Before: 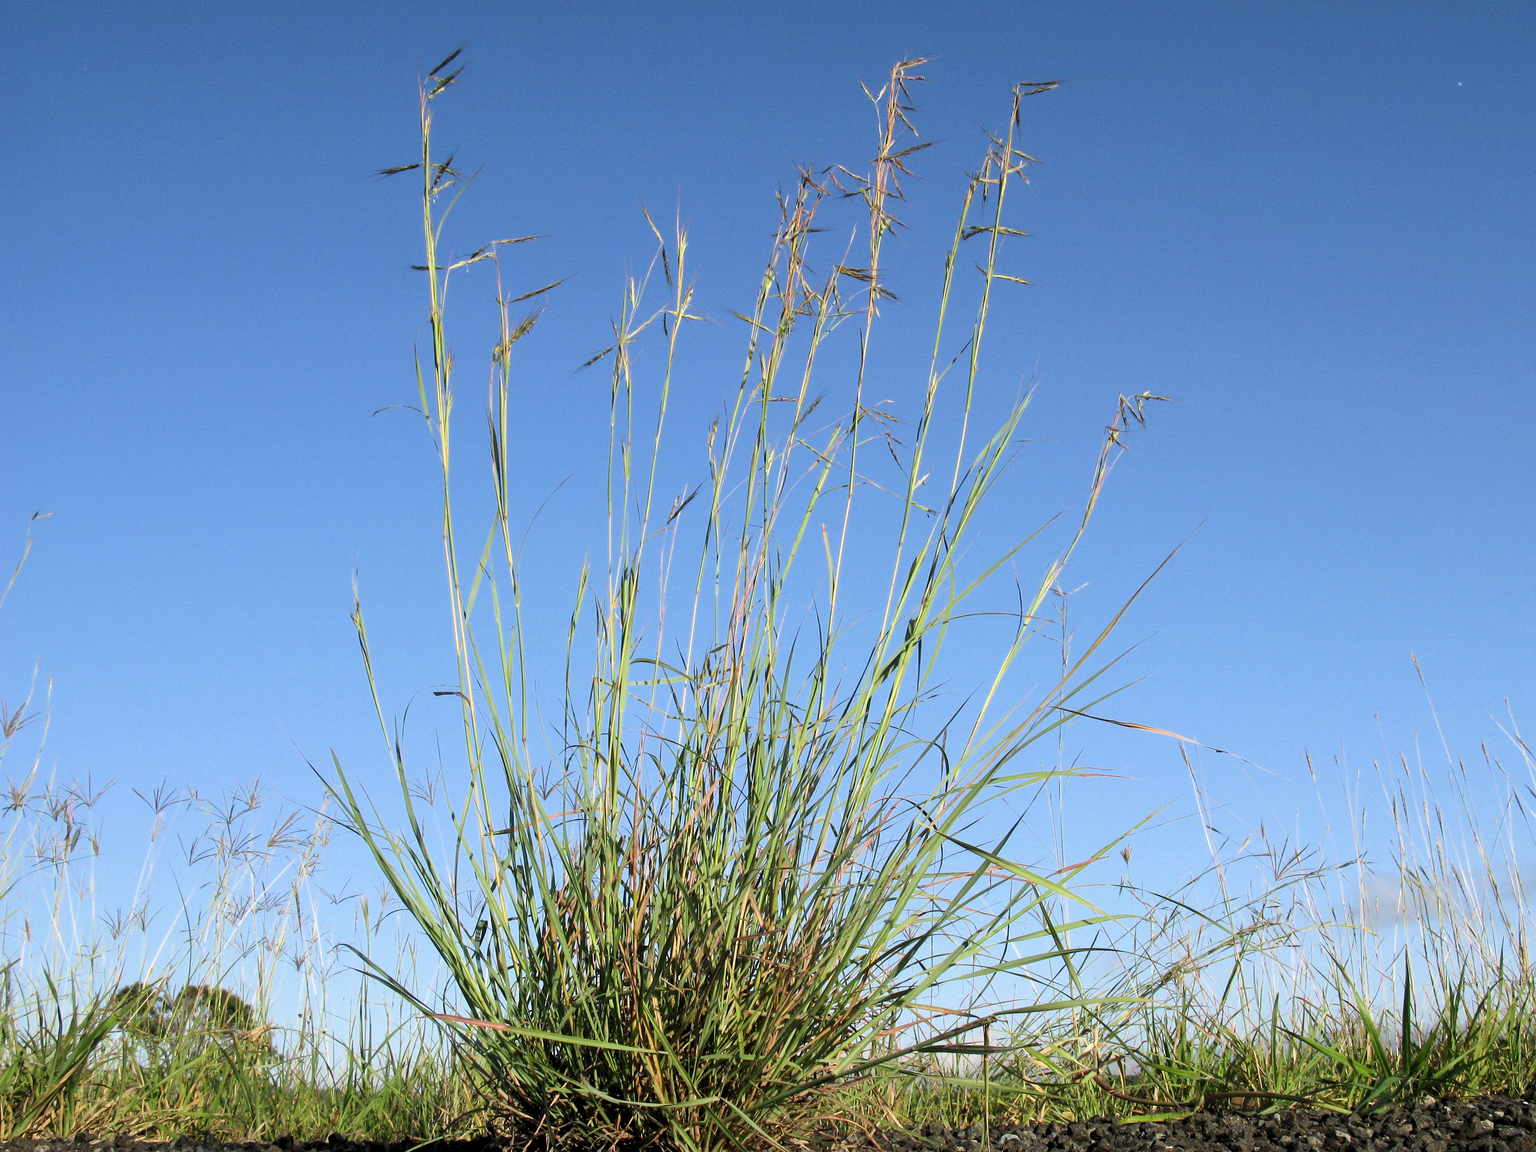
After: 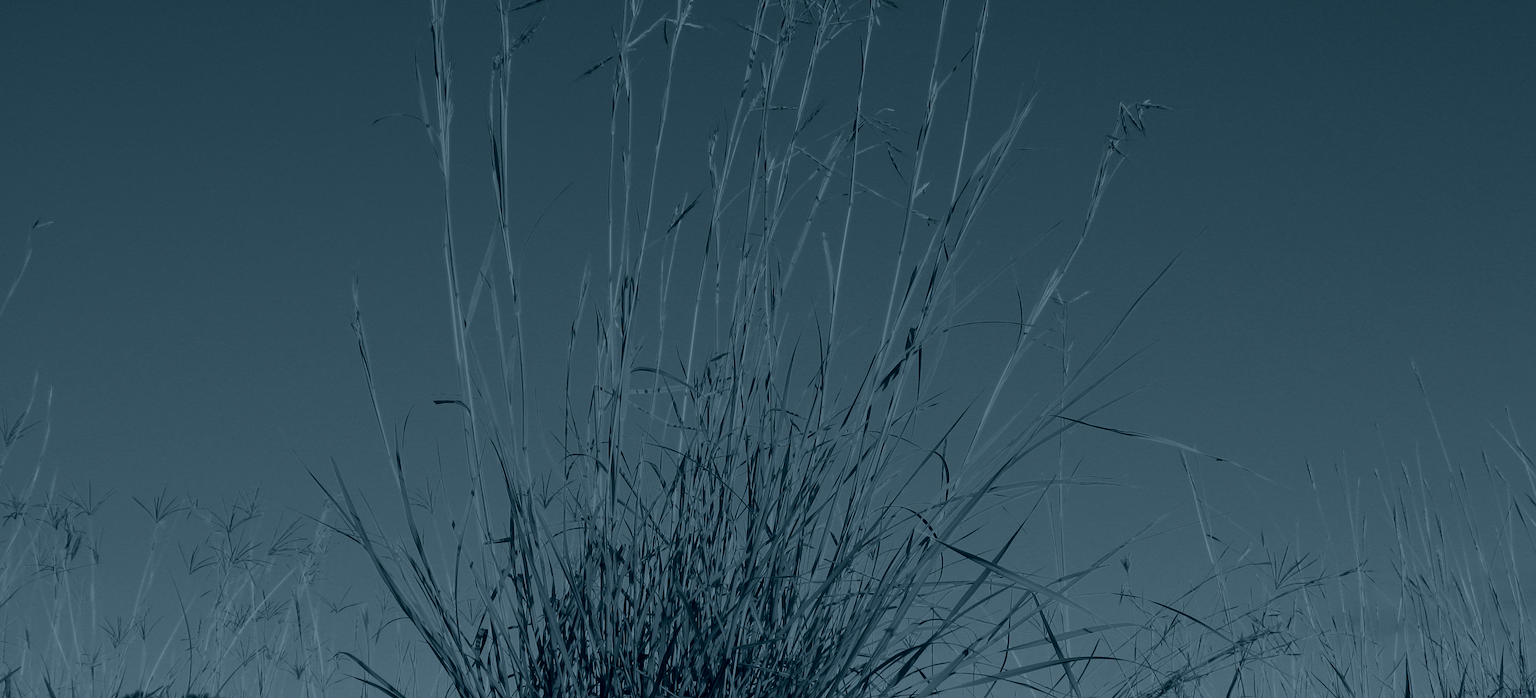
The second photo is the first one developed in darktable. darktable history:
color zones: curves: ch0 [(0, 0.425) (0.143, 0.422) (0.286, 0.42) (0.429, 0.419) (0.571, 0.419) (0.714, 0.42) (0.857, 0.422) (1, 0.425)]
crop and rotate: top 25.357%, bottom 13.942%
colorize: hue 194.4°, saturation 29%, source mix 61.75%, lightness 3.98%, version 1
